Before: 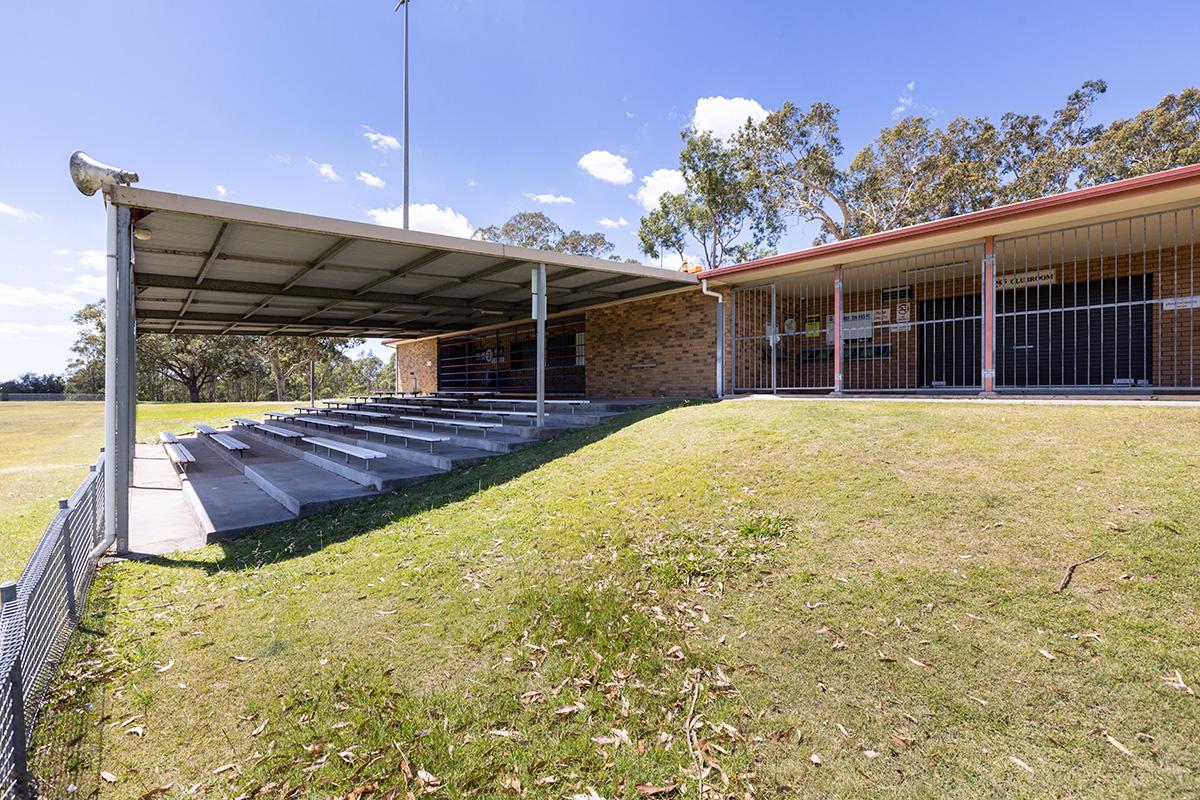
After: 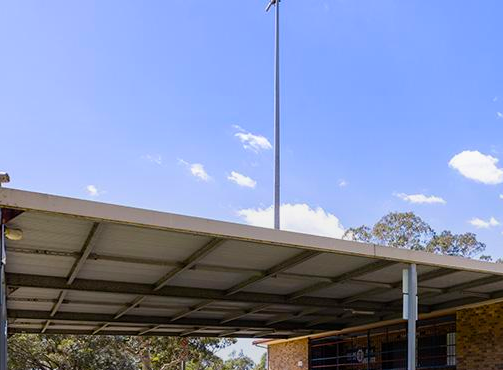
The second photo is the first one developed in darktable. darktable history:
crop and rotate: left 10.817%, top 0.062%, right 47.194%, bottom 53.626%
color balance rgb: perceptual saturation grading › global saturation 25%, global vibrance 20%
graduated density: rotation -180°, offset 27.42
